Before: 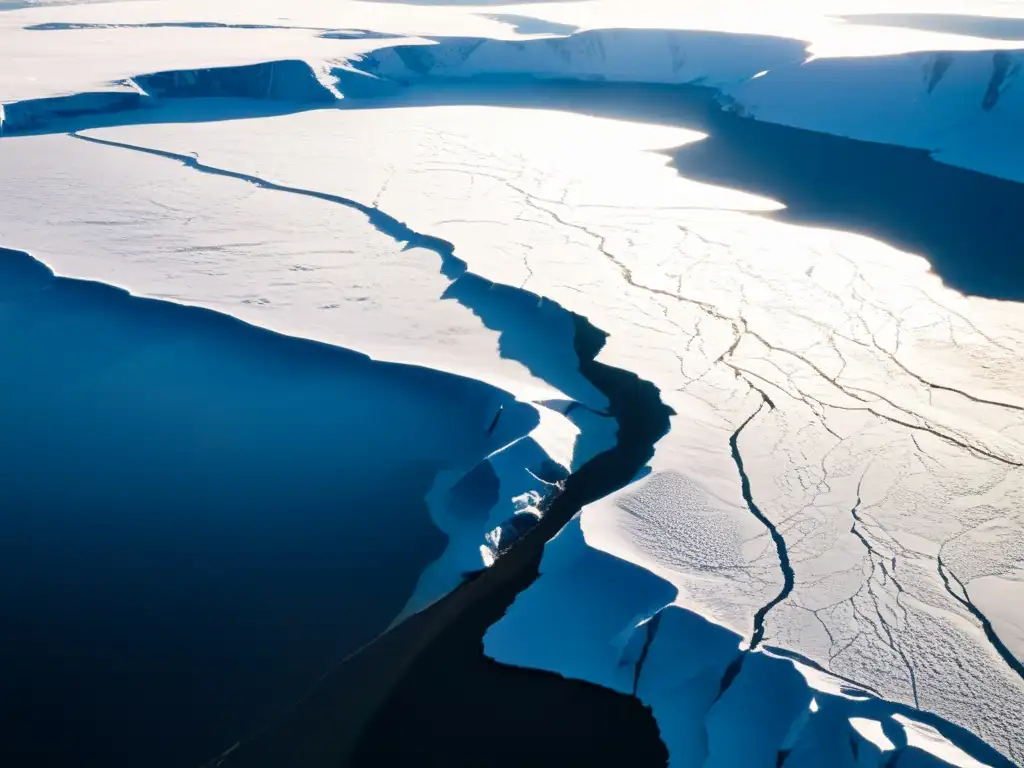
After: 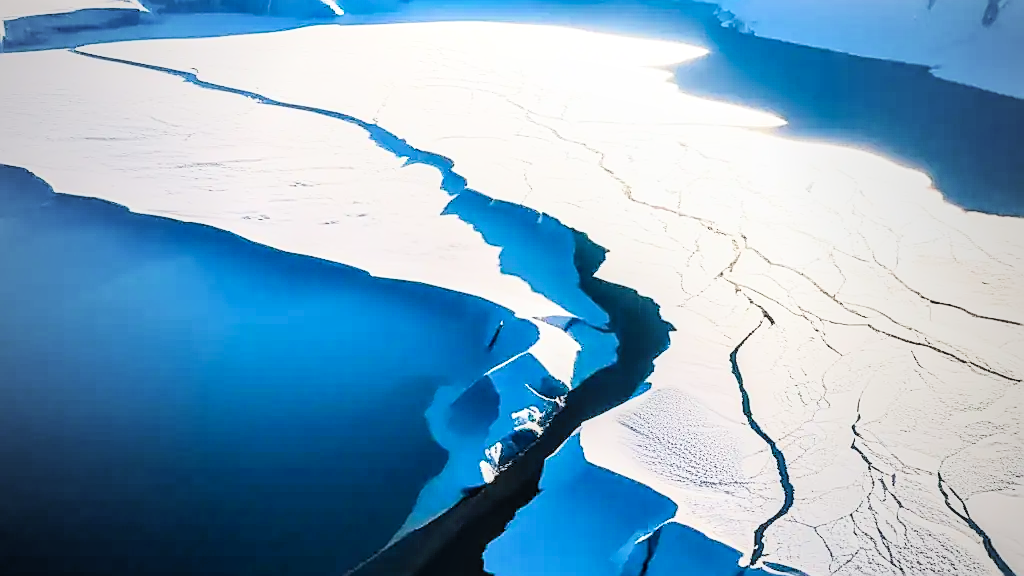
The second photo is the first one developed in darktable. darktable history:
sharpen: radius 1.397, amount 1.233, threshold 0.655
crop: top 11.031%, bottom 13.893%
vignetting: fall-off start 72.56%, fall-off radius 106.87%, width/height ratio 0.736
local contrast: on, module defaults
exposure: black level correction 0.001, exposure 1 EV, compensate exposure bias true, compensate highlight preservation false
contrast brightness saturation: contrast 0.204, brightness 0.166, saturation 0.228
filmic rgb: black relative exposure -7.65 EV, white relative exposure 4.56 EV, hardness 3.61, contrast 1.054
